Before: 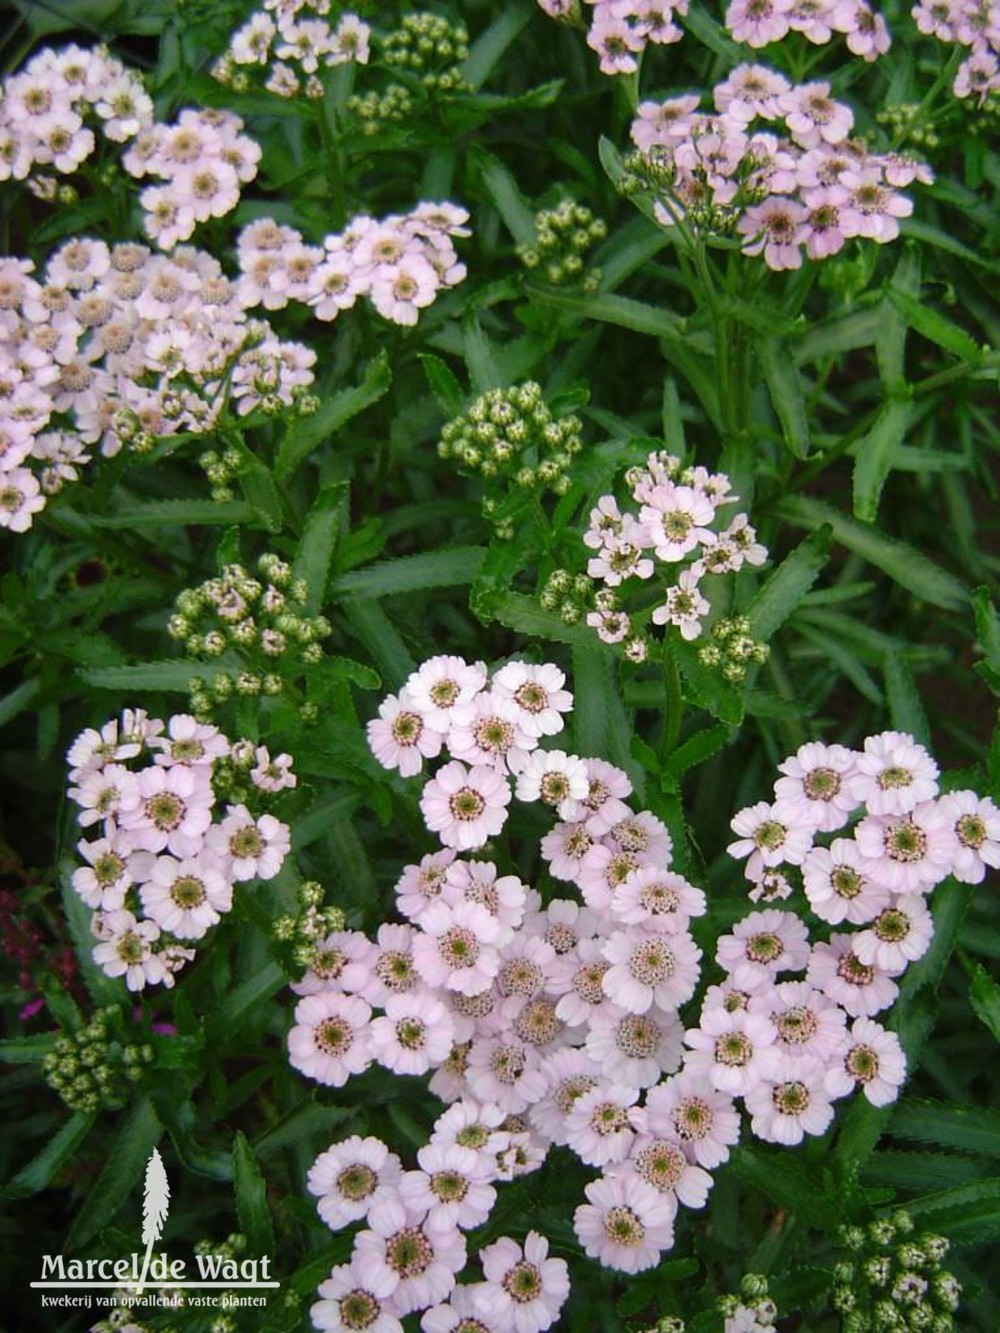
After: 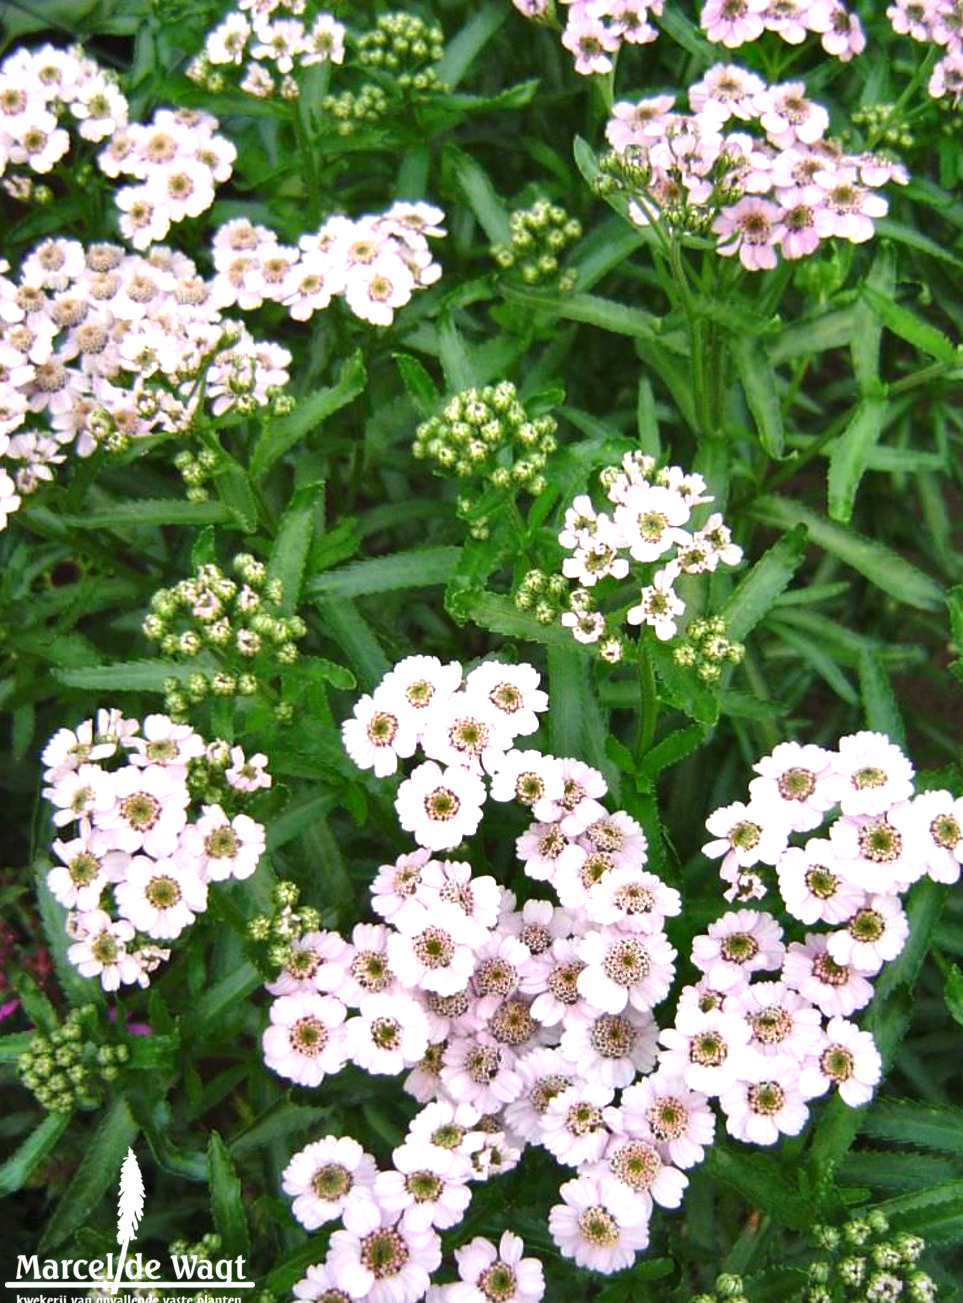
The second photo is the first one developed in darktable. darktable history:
exposure: black level correction 0, exposure 0.9 EV, compensate highlight preservation false
crop and rotate: left 2.536%, right 1.107%, bottom 2.246%
local contrast: mode bilateral grid, contrast 10, coarseness 25, detail 115%, midtone range 0.2
shadows and highlights: shadows 60, highlights -60.23, soften with gaussian
